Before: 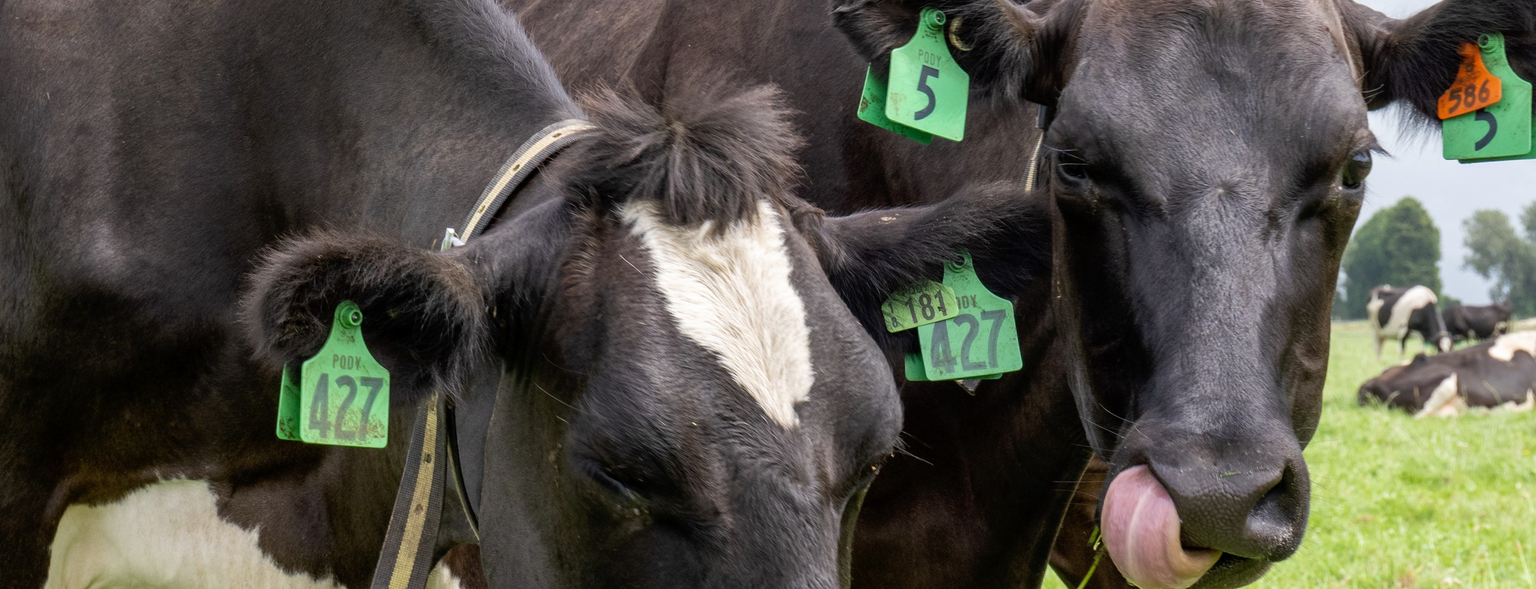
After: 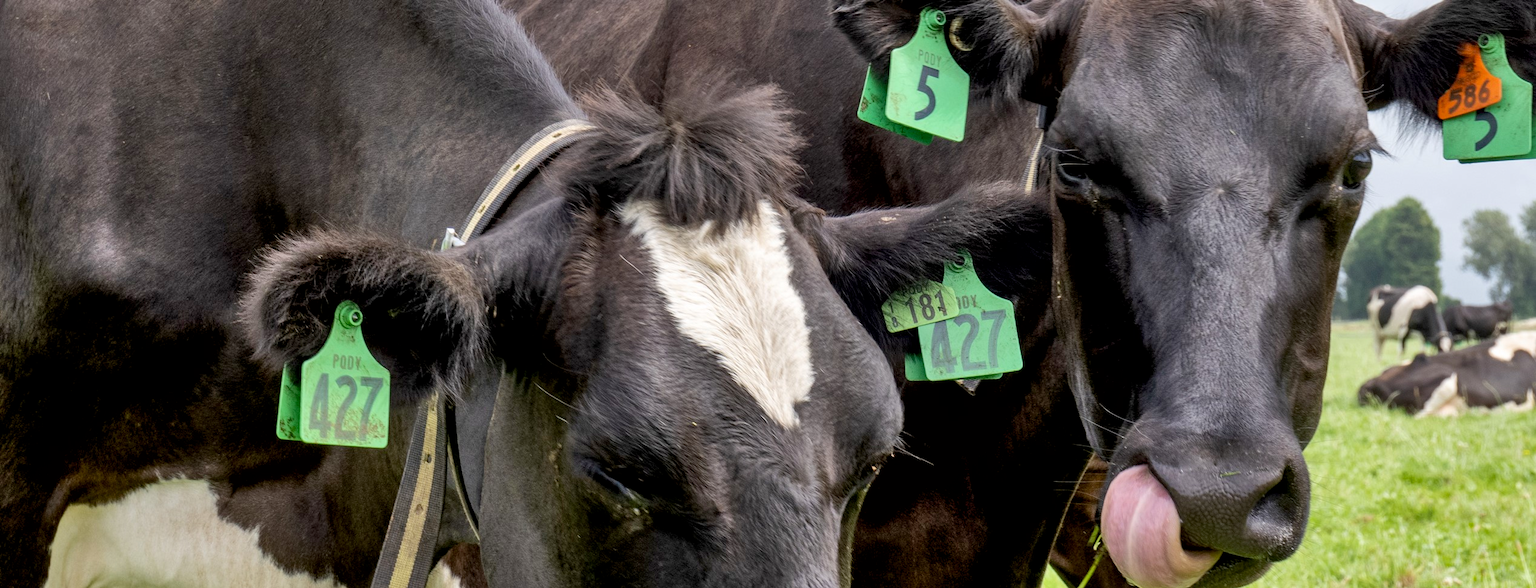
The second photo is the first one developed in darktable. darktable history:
exposure: black level correction 0.005, exposure 0.014 EV, compensate highlight preservation false
shadows and highlights: low approximation 0.01, soften with gaussian
